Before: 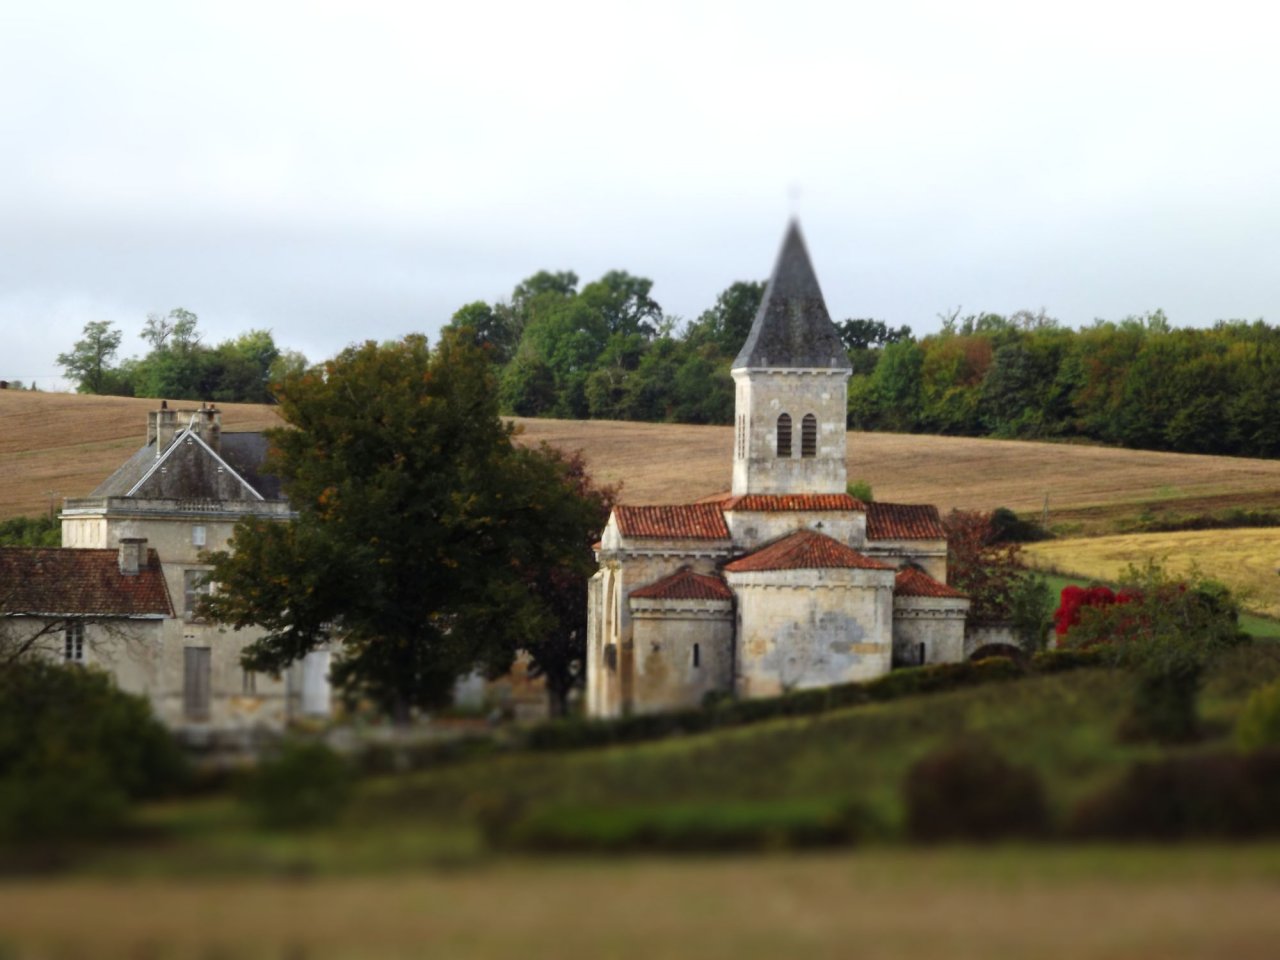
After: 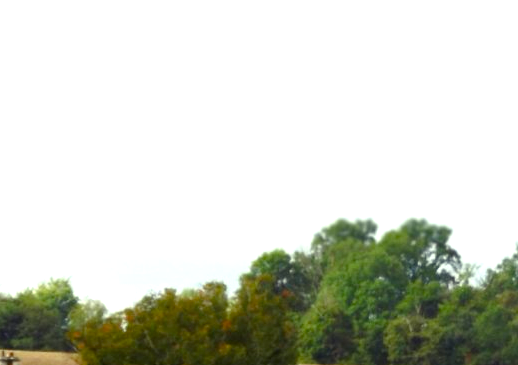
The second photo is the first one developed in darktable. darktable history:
color correction: highlights a* -5.72, highlights b* 10.88
color balance rgb: perceptual saturation grading › global saturation 20%, perceptual saturation grading › highlights -24.721%, perceptual saturation grading › shadows 24.271%
crop: left 15.709%, top 5.438%, right 43.789%, bottom 56.479%
exposure: black level correction 0, exposure 0.696 EV, compensate highlight preservation false
